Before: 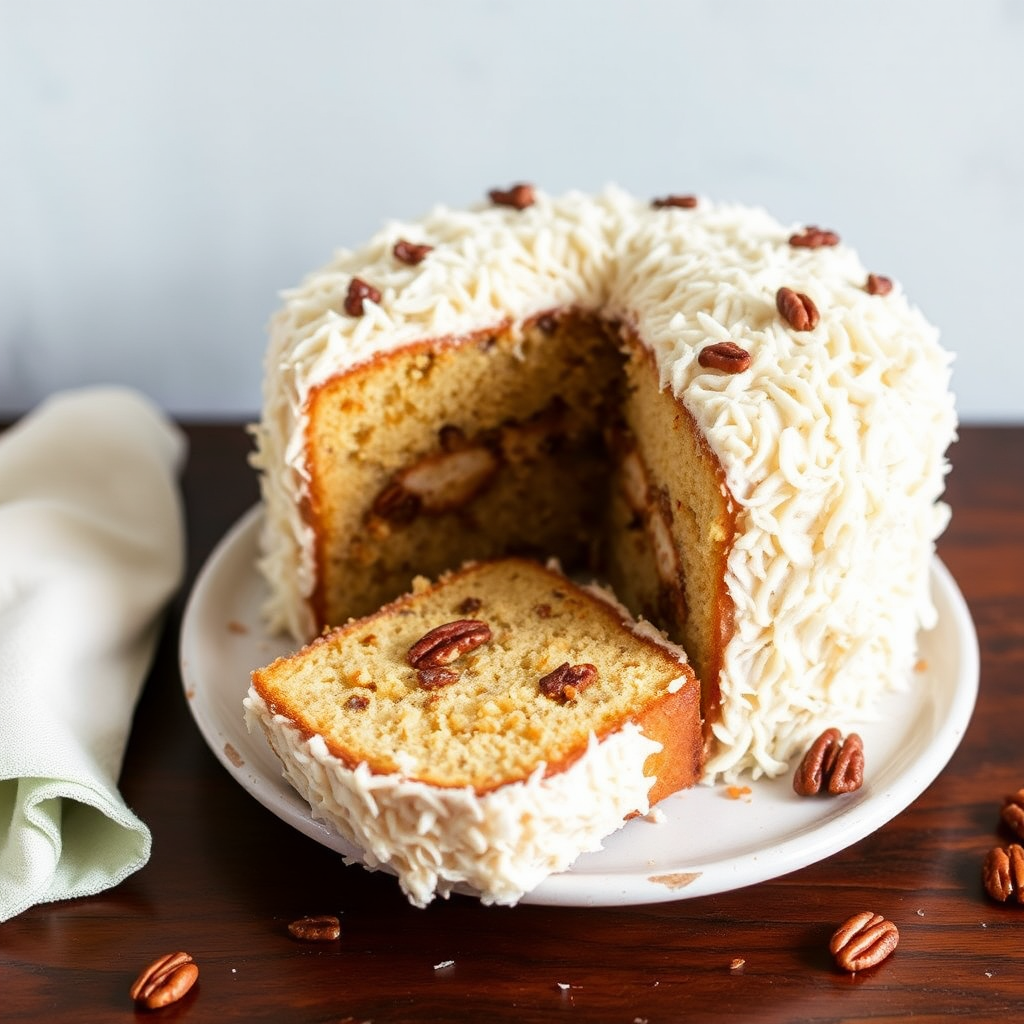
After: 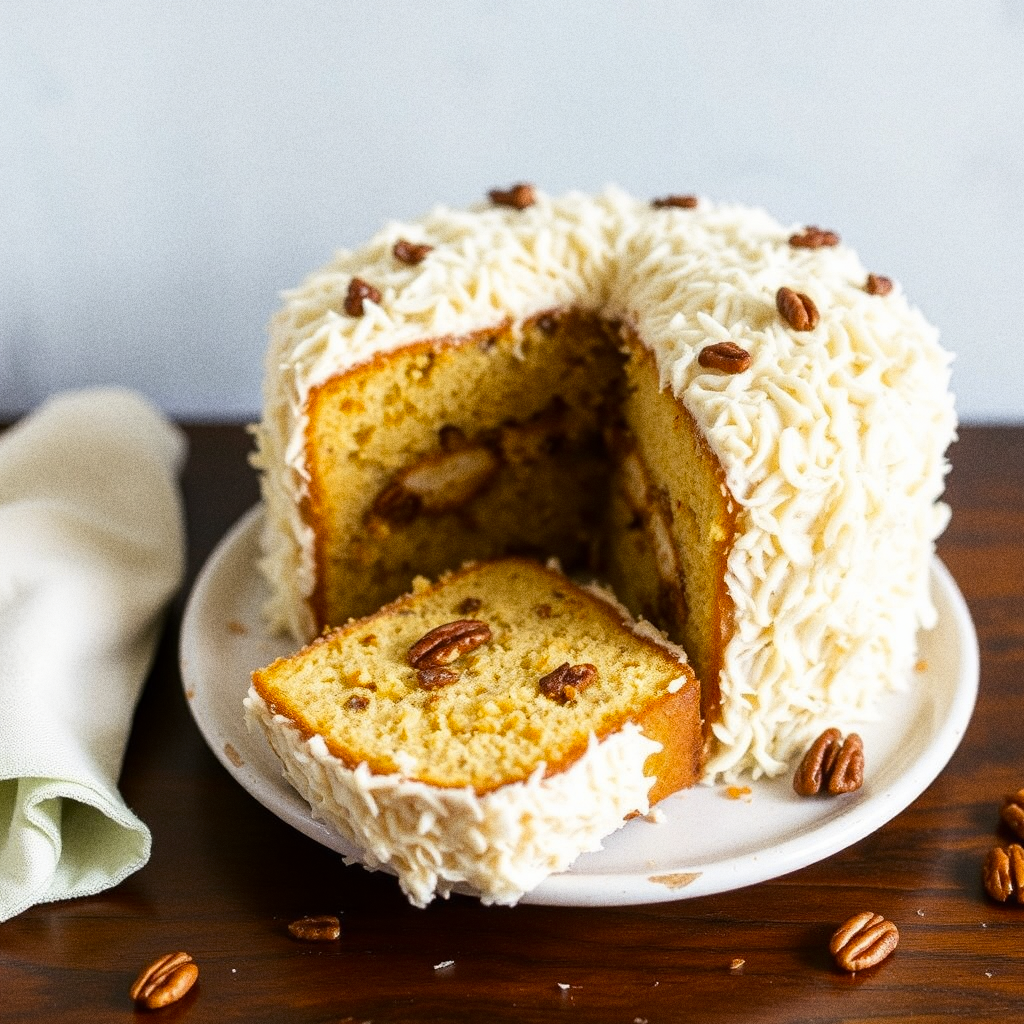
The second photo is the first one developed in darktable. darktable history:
color contrast: green-magenta contrast 0.85, blue-yellow contrast 1.25, unbound 0
grain: coarseness 9.61 ISO, strength 35.62%
